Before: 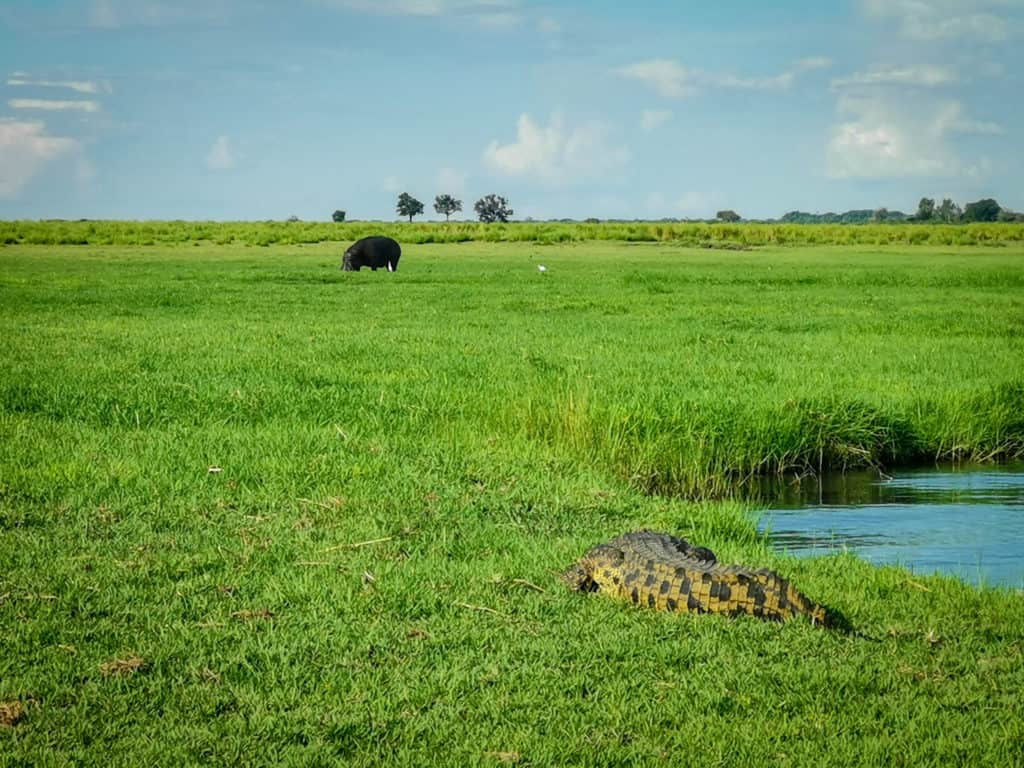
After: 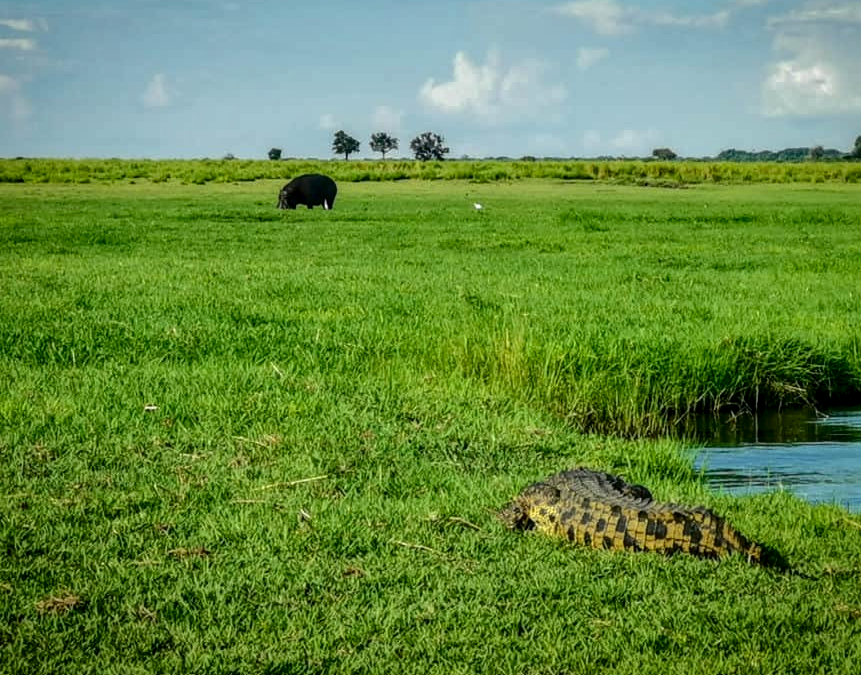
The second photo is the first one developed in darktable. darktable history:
crop: left 6.312%, top 8.092%, right 9.548%, bottom 3.977%
local contrast: on, module defaults
tone curve: curves: ch0 [(0, 0) (0.224, 0.12) (0.375, 0.296) (0.528, 0.472) (0.681, 0.634) (0.8, 0.766) (0.873, 0.877) (1, 1)], color space Lab, independent channels, preserve colors none
